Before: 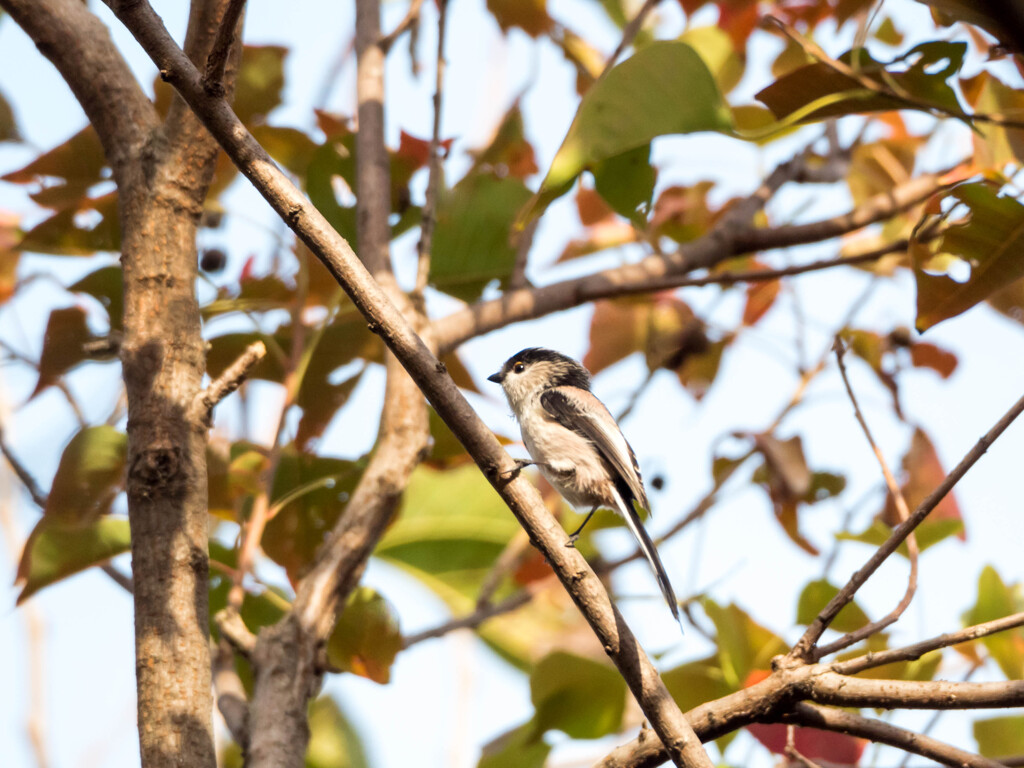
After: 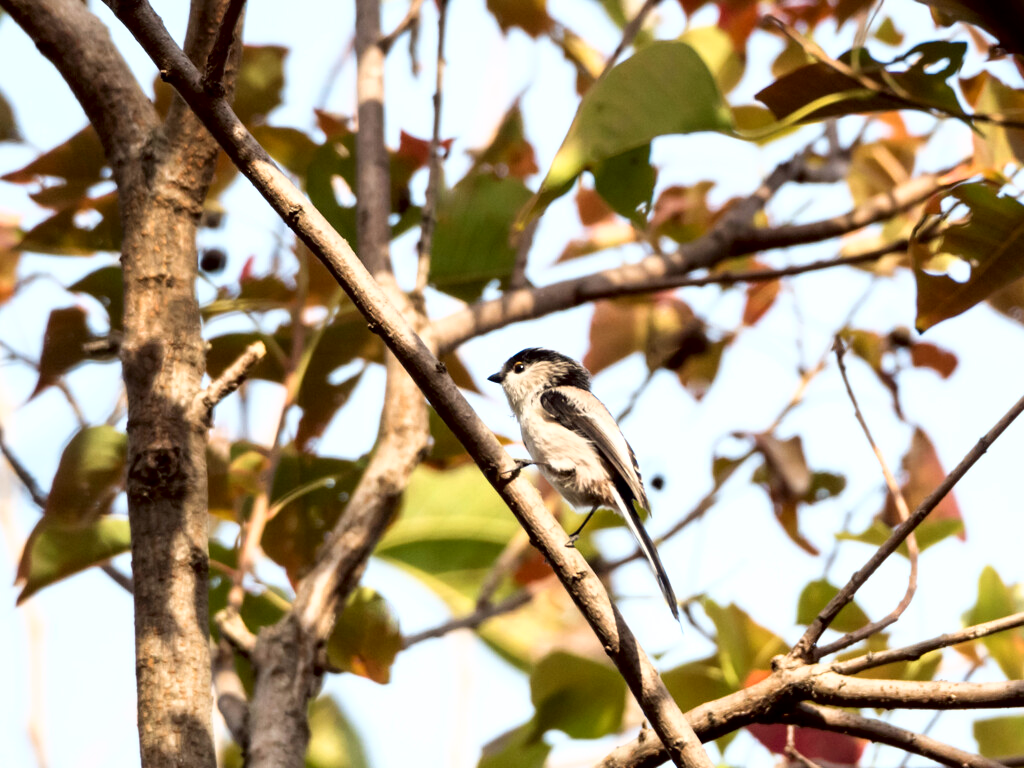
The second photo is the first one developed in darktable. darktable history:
tone curve: curves: ch0 [(0, 0) (0.003, 0) (0.011, 0.001) (0.025, 0.003) (0.044, 0.004) (0.069, 0.007) (0.1, 0.01) (0.136, 0.033) (0.177, 0.082) (0.224, 0.141) (0.277, 0.208) (0.335, 0.282) (0.399, 0.363) (0.468, 0.451) (0.543, 0.545) (0.623, 0.647) (0.709, 0.756) (0.801, 0.87) (0.898, 0.972) (1, 1)], color space Lab, independent channels, preserve colors none
